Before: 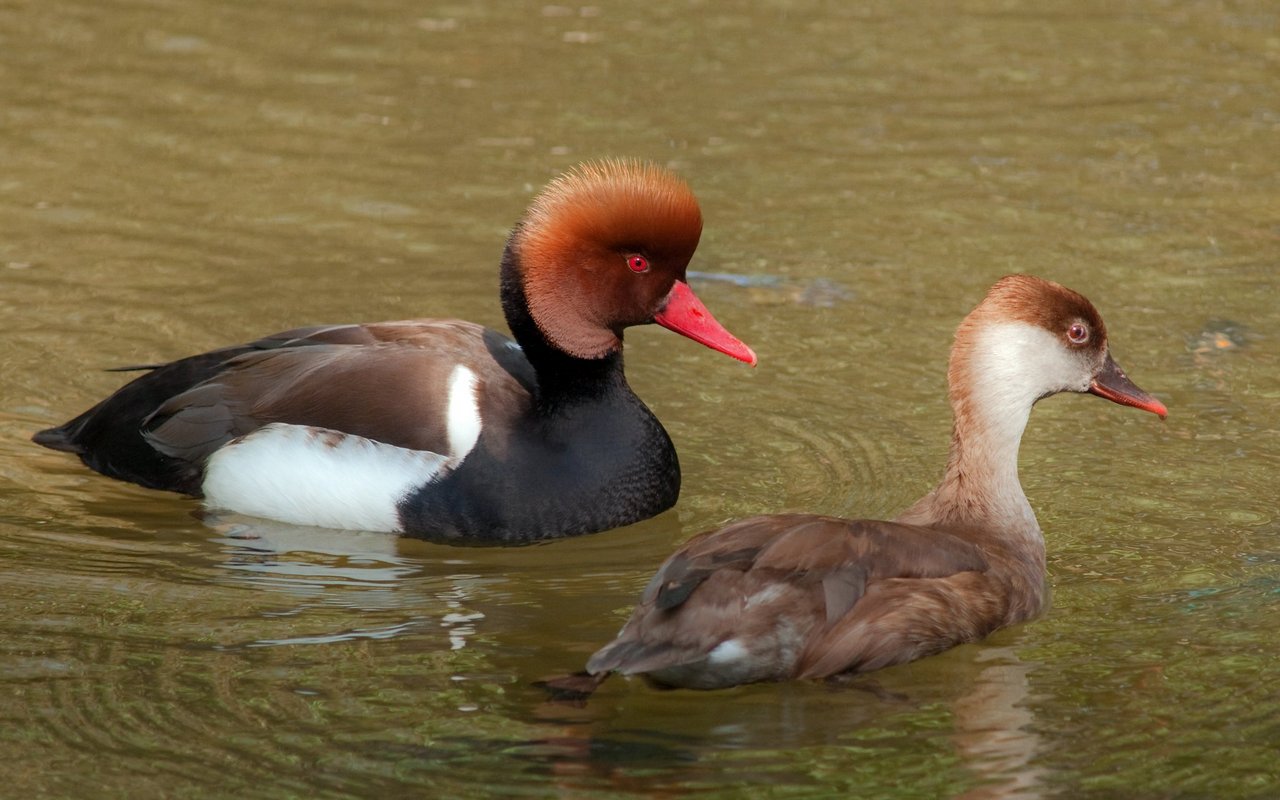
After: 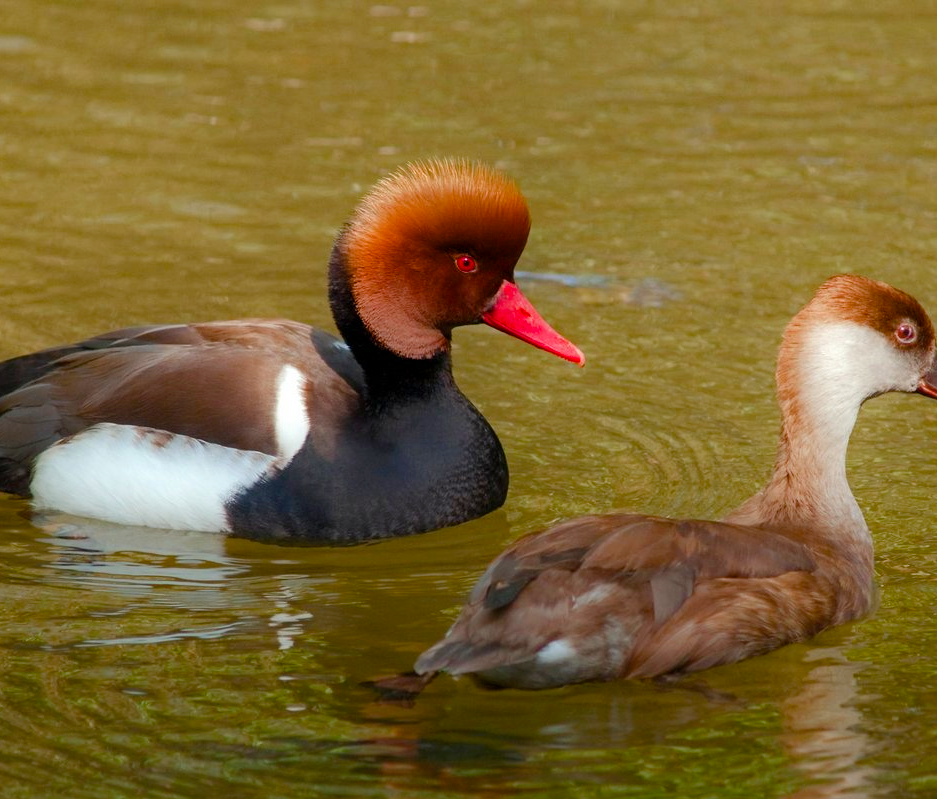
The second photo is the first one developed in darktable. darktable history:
color balance rgb: perceptual saturation grading › global saturation 35%, perceptual saturation grading › highlights -30%, perceptual saturation grading › shadows 35%, perceptual brilliance grading › global brilliance 3%, perceptual brilliance grading › highlights -3%, perceptual brilliance grading › shadows 3%
crop: left 13.443%, right 13.31%
